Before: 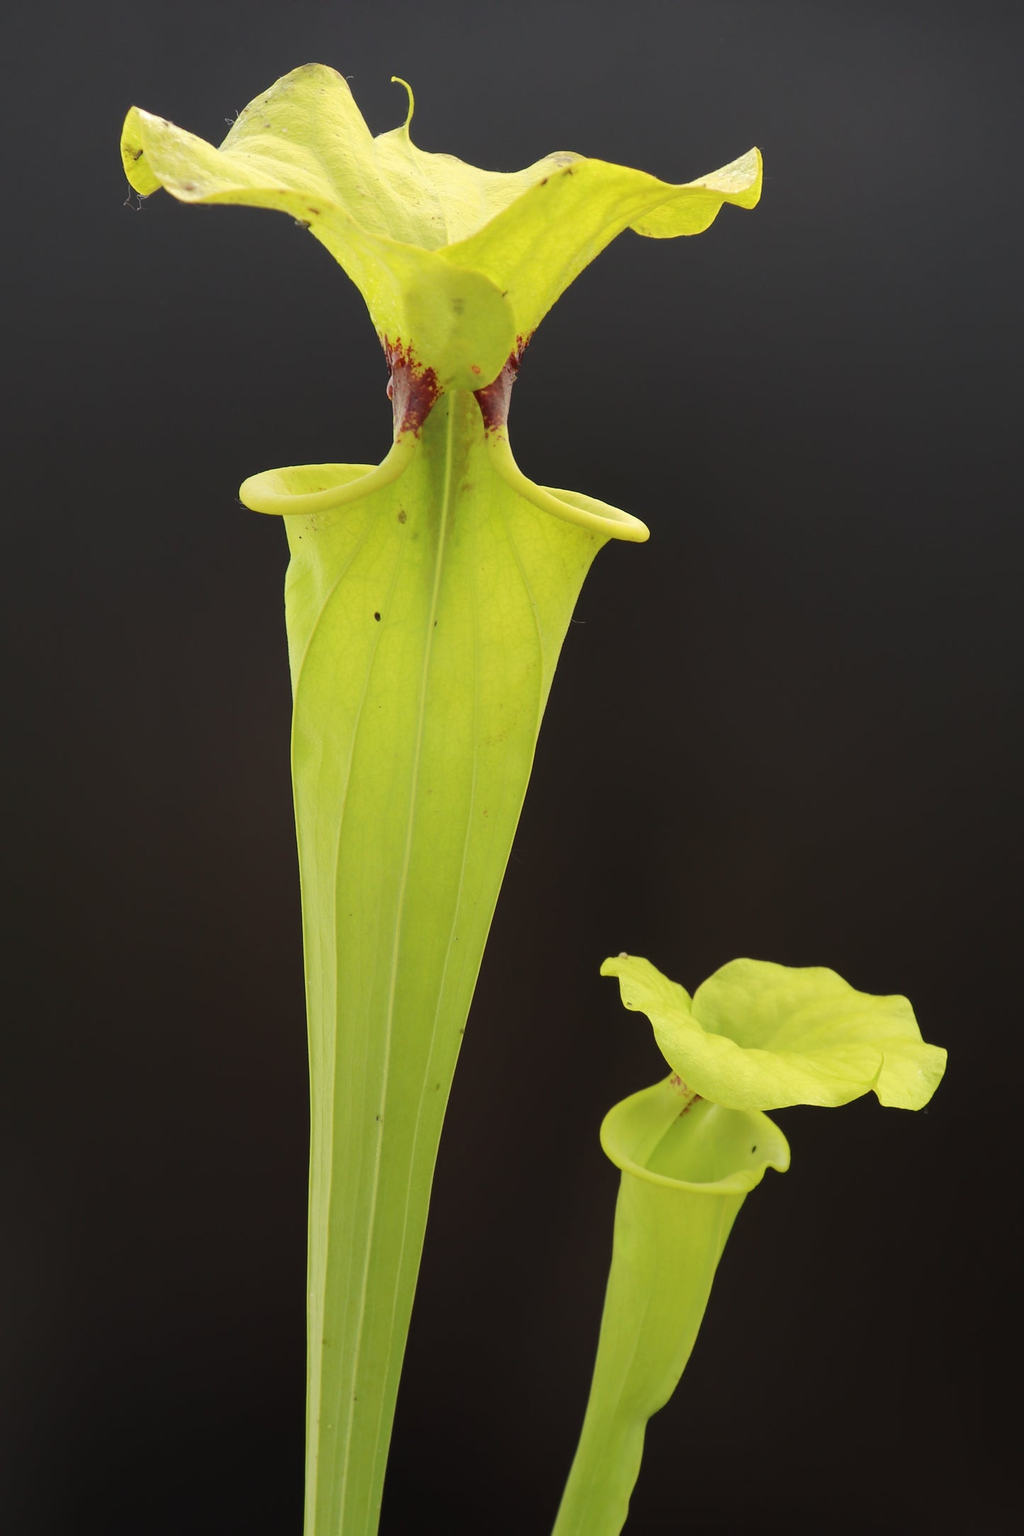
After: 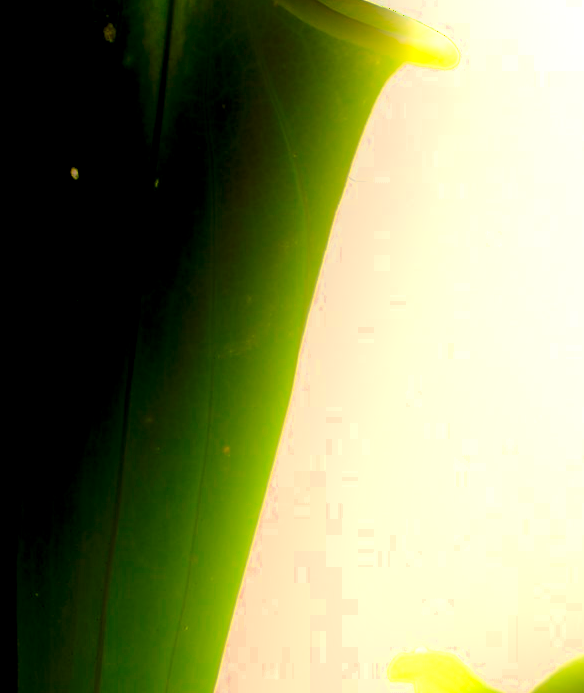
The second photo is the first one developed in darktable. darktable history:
exposure: exposure 8 EV, compensate highlight preservation false
color zones: curves: ch0 [(0, 0.5) (0.125, 0.4) (0.25, 0.5) (0.375, 0.4) (0.5, 0.4) (0.625, 0.35) (0.75, 0.35) (0.875, 0.5)]; ch1 [(0, 0.35) (0.125, 0.45) (0.25, 0.35) (0.375, 0.35) (0.5, 0.35) (0.625, 0.35) (0.75, 0.45) (0.875, 0.35)]; ch2 [(0, 0.6) (0.125, 0.5) (0.25, 0.5) (0.375, 0.6) (0.5, 0.6) (0.625, 0.5) (0.75, 0.5) (0.875, 0.5)]
tone curve: curves: ch0 [(0, 0) (0.003, 0.077) (0.011, 0.079) (0.025, 0.085) (0.044, 0.095) (0.069, 0.109) (0.1, 0.124) (0.136, 0.142) (0.177, 0.169) (0.224, 0.207) (0.277, 0.267) (0.335, 0.347) (0.399, 0.442) (0.468, 0.54) (0.543, 0.635) (0.623, 0.726) (0.709, 0.813) (0.801, 0.882) (0.898, 0.934) (1, 1)], preserve colors none
color correction: highlights a* 2.72, highlights b* 22.8
crop: left 31.751%, top 32.172%, right 27.8%, bottom 35.83%
local contrast: on, module defaults
shadows and highlights: shadows 37.27, highlights -28.18, soften with gaussian
